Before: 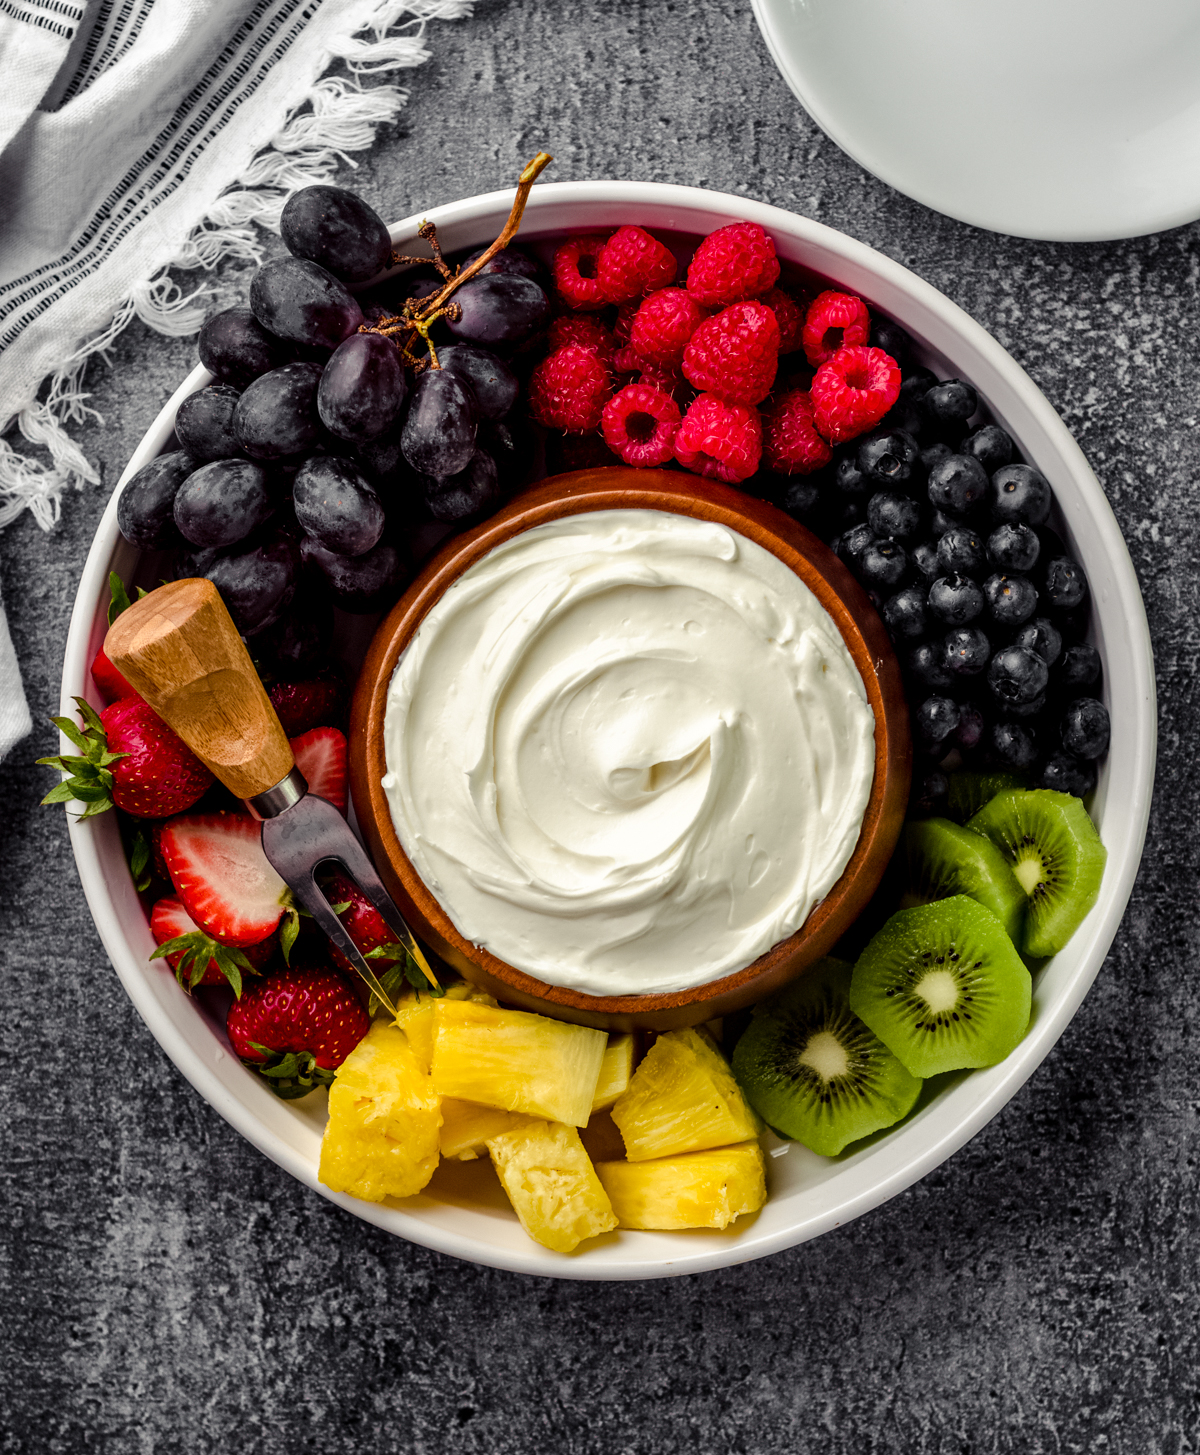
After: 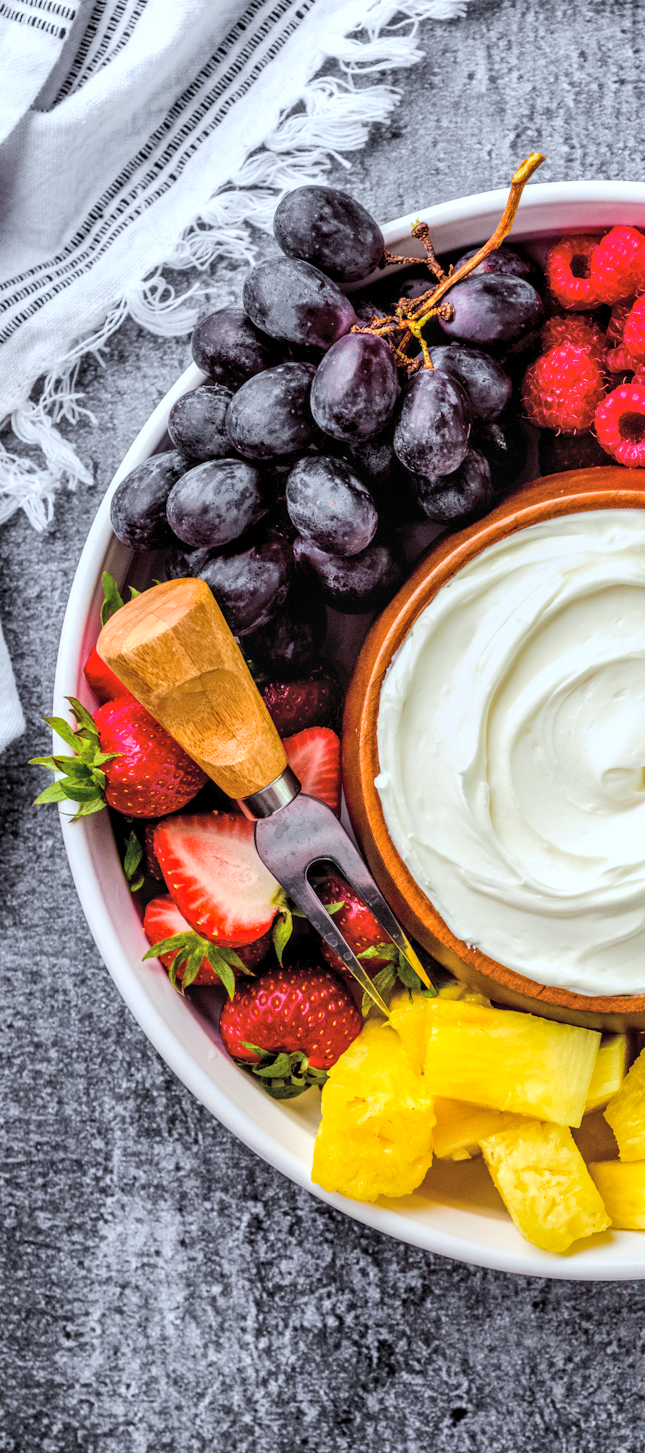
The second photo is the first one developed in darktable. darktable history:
exposure: exposure 1.089 EV, compensate highlight preservation false
crop: left 0.587%, right 45.588%, bottom 0.086%
global tonemap: drago (0.7, 100)
white balance: red 0.954, blue 1.079
local contrast: on, module defaults
